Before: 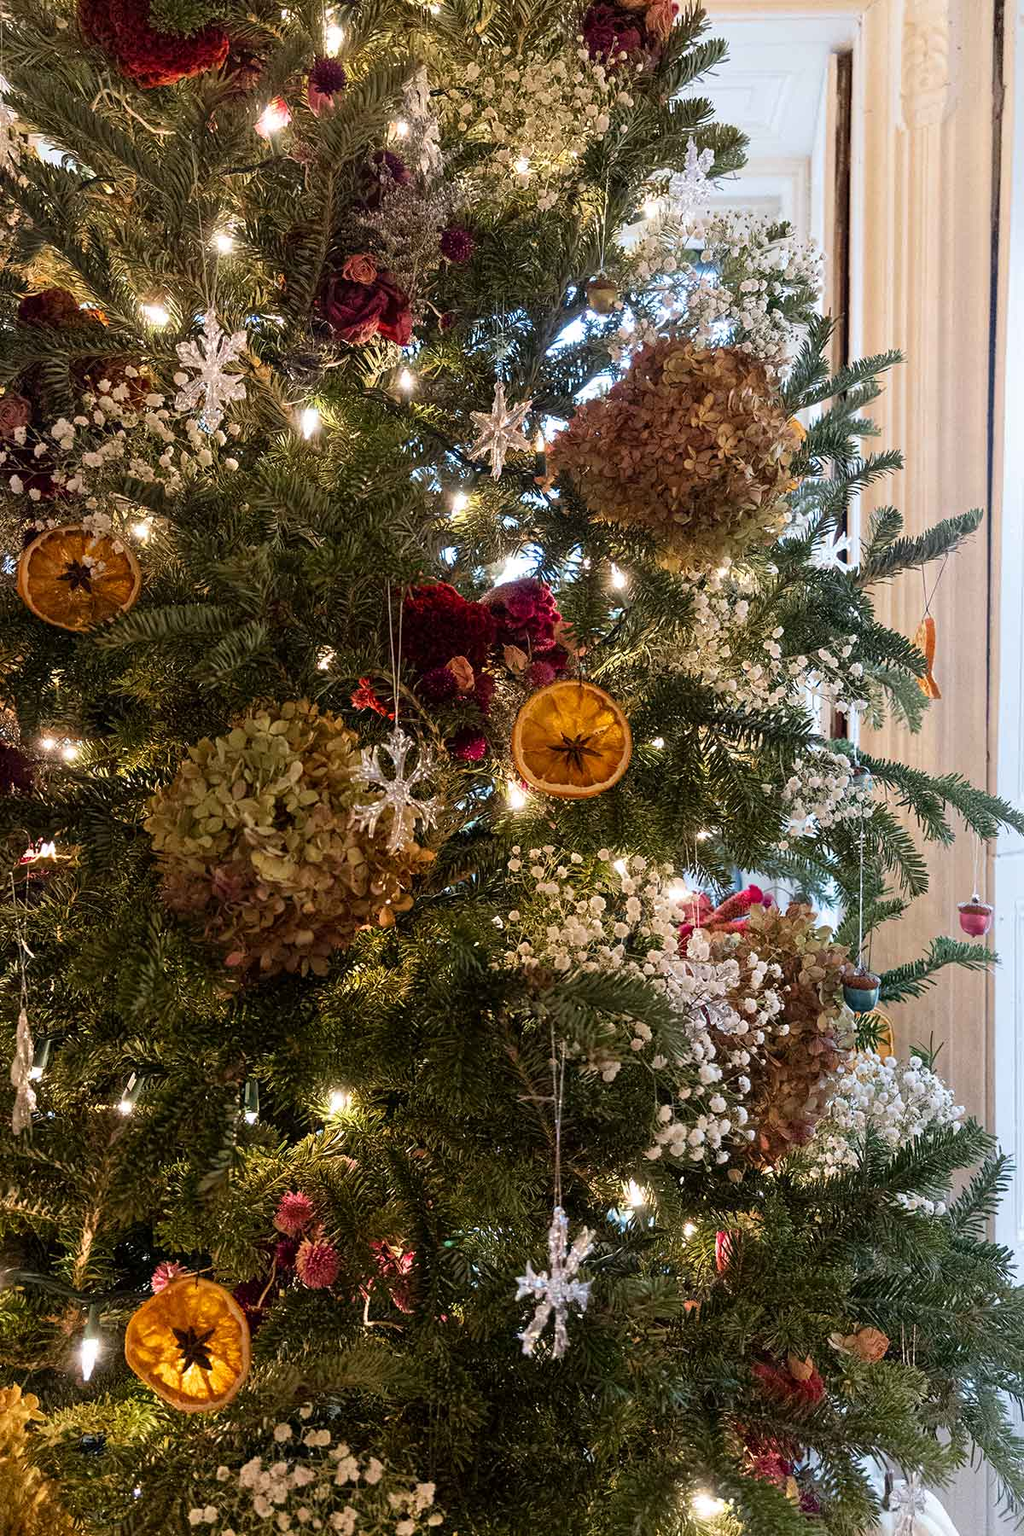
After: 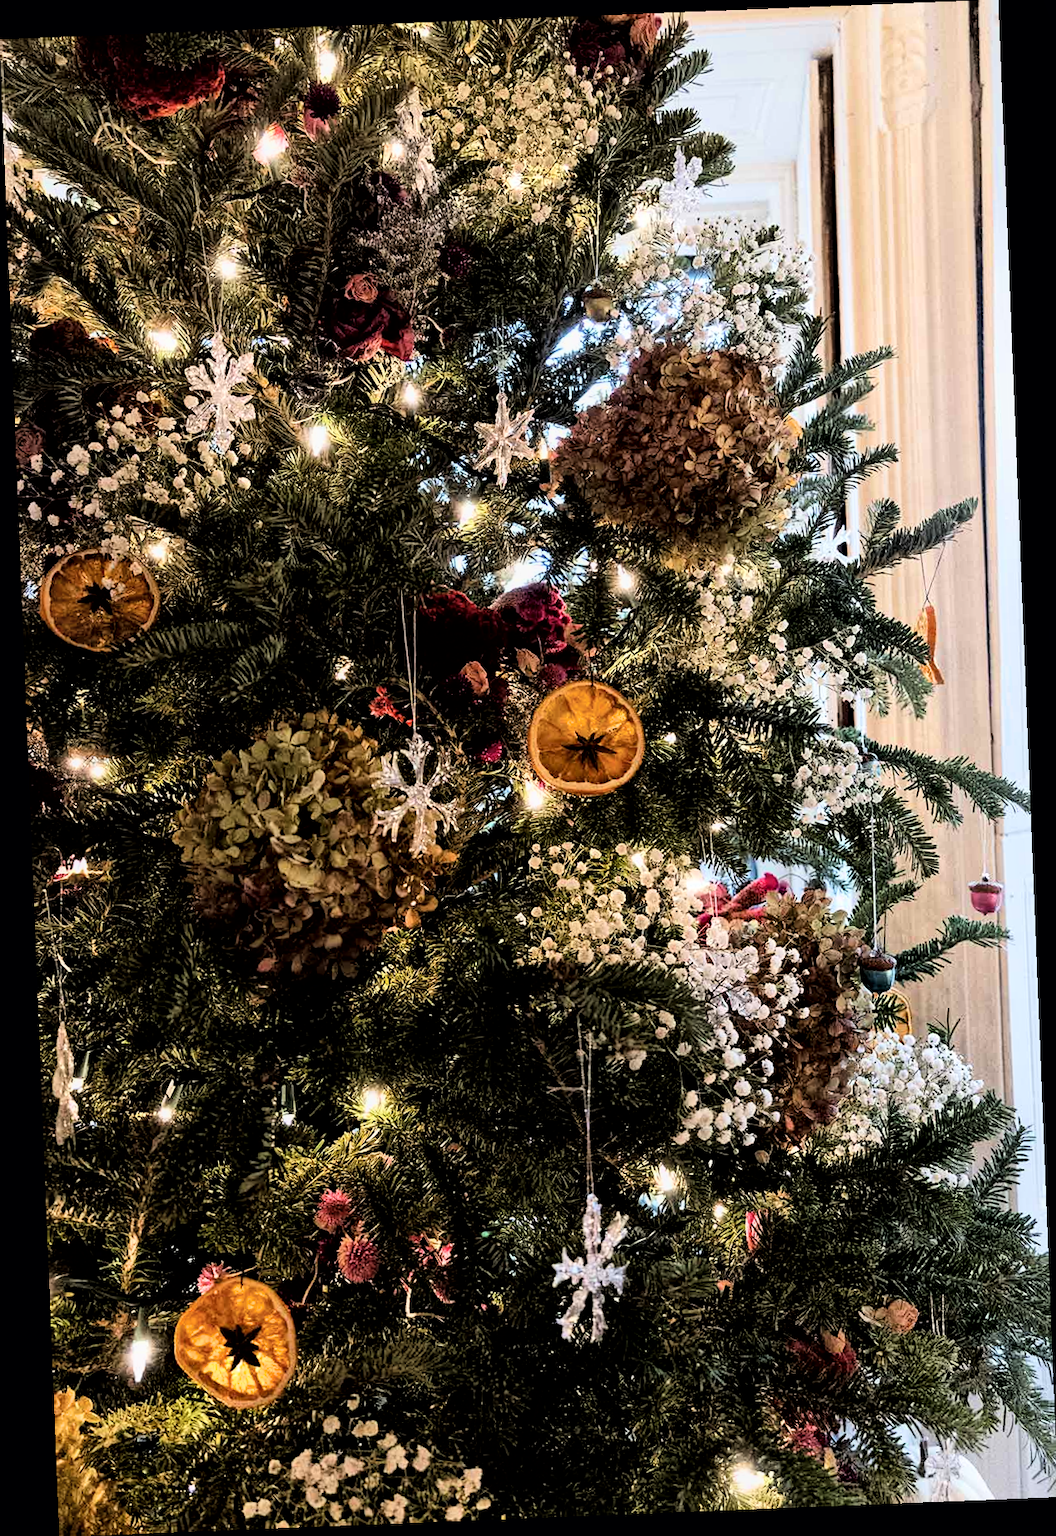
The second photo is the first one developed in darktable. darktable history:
tone equalizer: -8 EV -0.417 EV, -7 EV -0.389 EV, -6 EV -0.333 EV, -5 EV -0.222 EV, -3 EV 0.222 EV, -2 EV 0.333 EV, -1 EV 0.389 EV, +0 EV 0.417 EV, edges refinement/feathering 500, mask exposure compensation -1.57 EV, preserve details no
local contrast: mode bilateral grid, contrast 20, coarseness 50, detail 161%, midtone range 0.2
rotate and perspective: rotation -2.29°, automatic cropping off
filmic rgb: hardness 4.17, contrast 1.364, color science v6 (2022)
